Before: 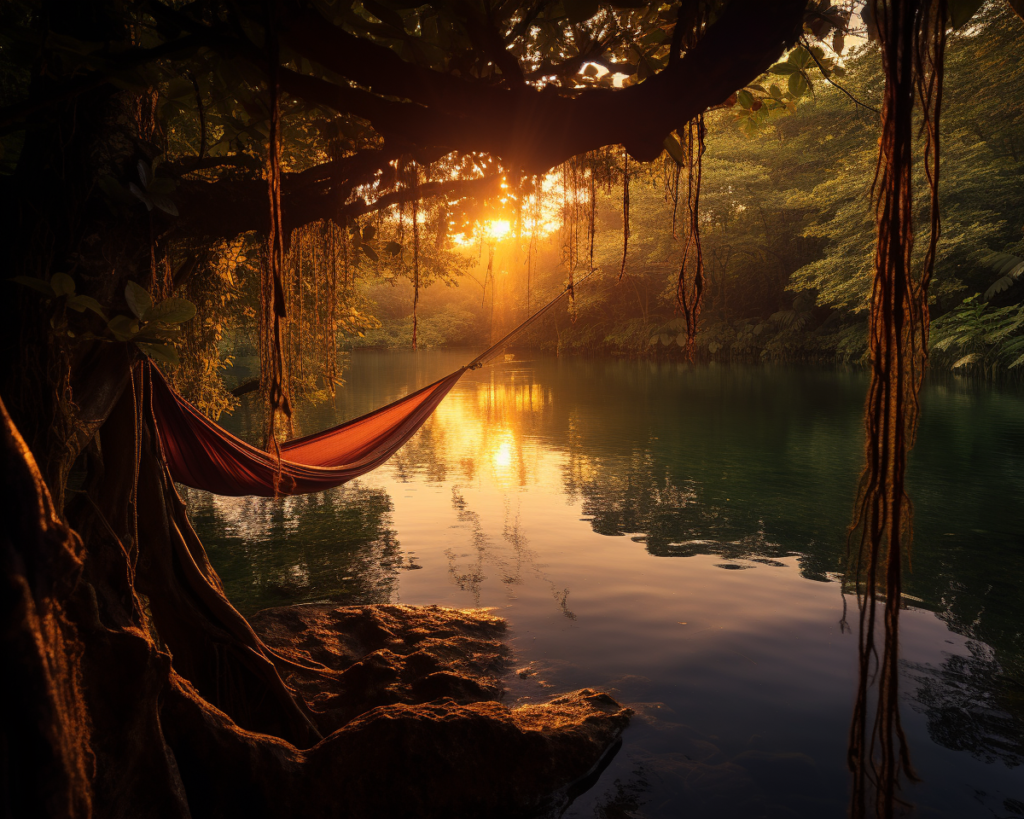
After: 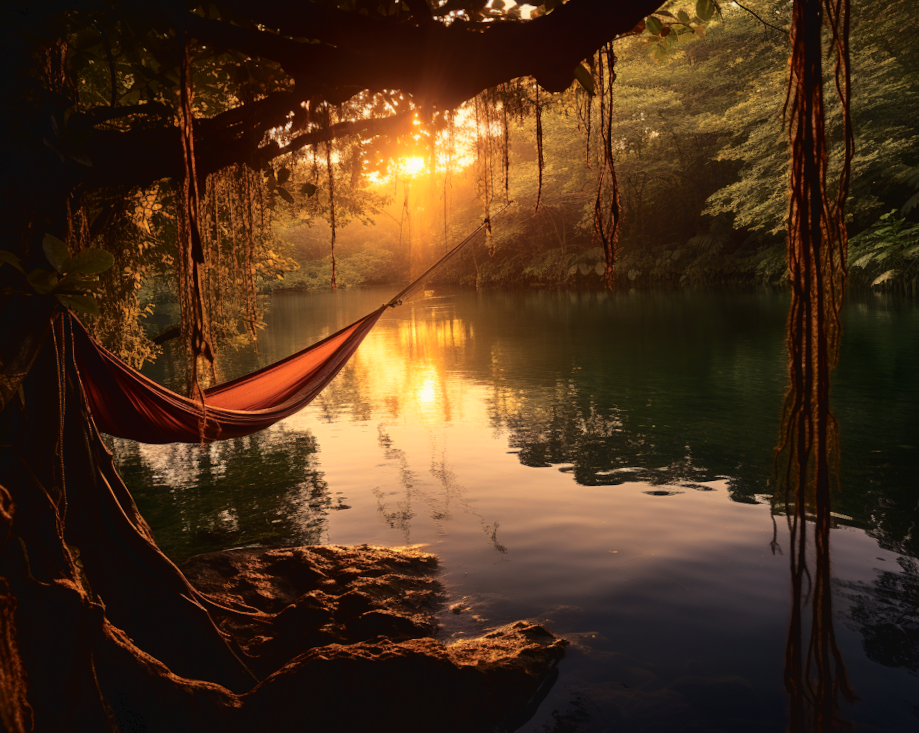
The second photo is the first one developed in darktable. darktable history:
tone curve: curves: ch0 [(0, 0) (0.003, 0.031) (0.011, 0.031) (0.025, 0.03) (0.044, 0.035) (0.069, 0.054) (0.1, 0.081) (0.136, 0.11) (0.177, 0.147) (0.224, 0.209) (0.277, 0.283) (0.335, 0.369) (0.399, 0.44) (0.468, 0.517) (0.543, 0.601) (0.623, 0.684) (0.709, 0.766) (0.801, 0.846) (0.898, 0.927) (1, 1)], color space Lab, independent channels, preserve colors none
crop and rotate: angle 2.47°, left 5.451%, top 5.688%
